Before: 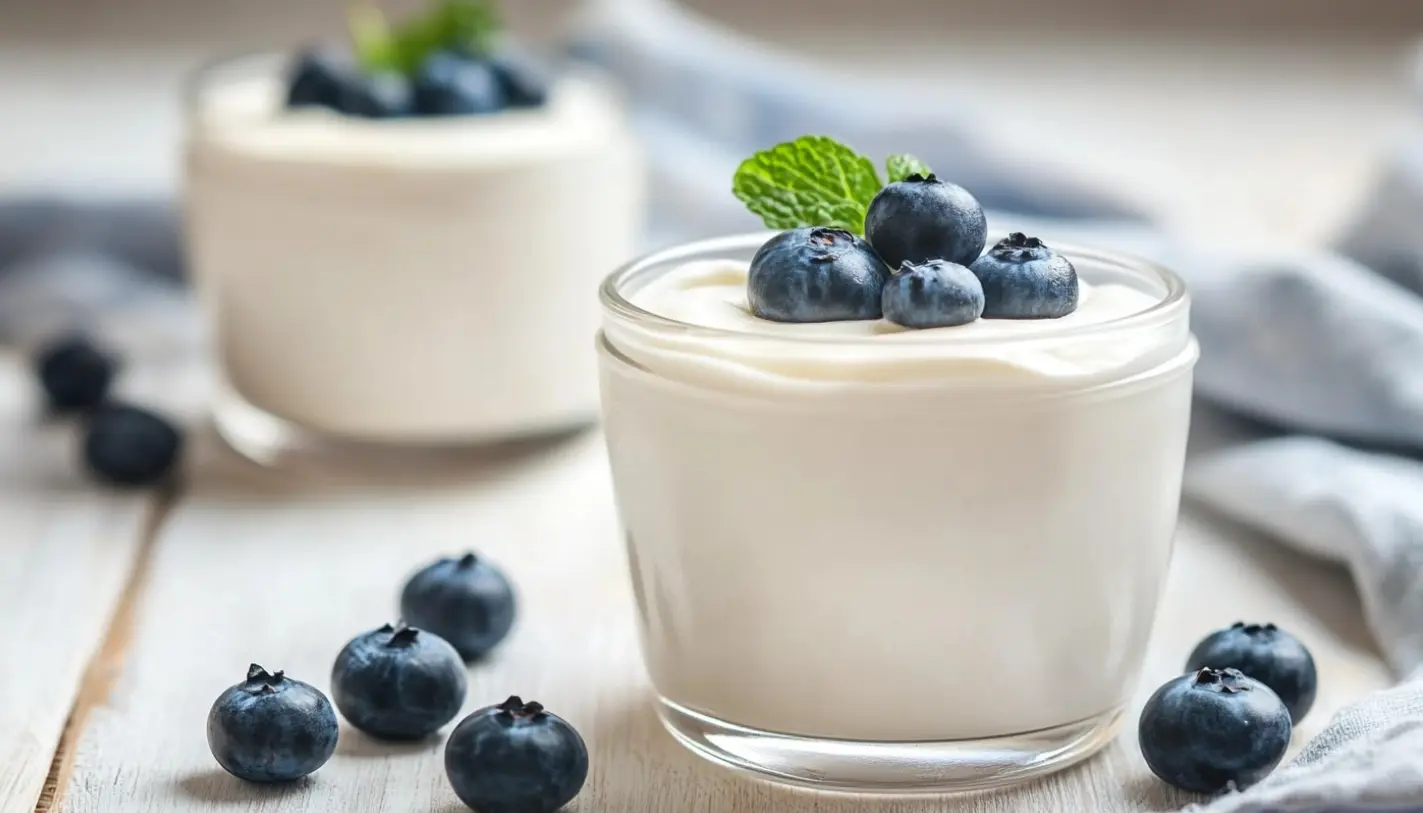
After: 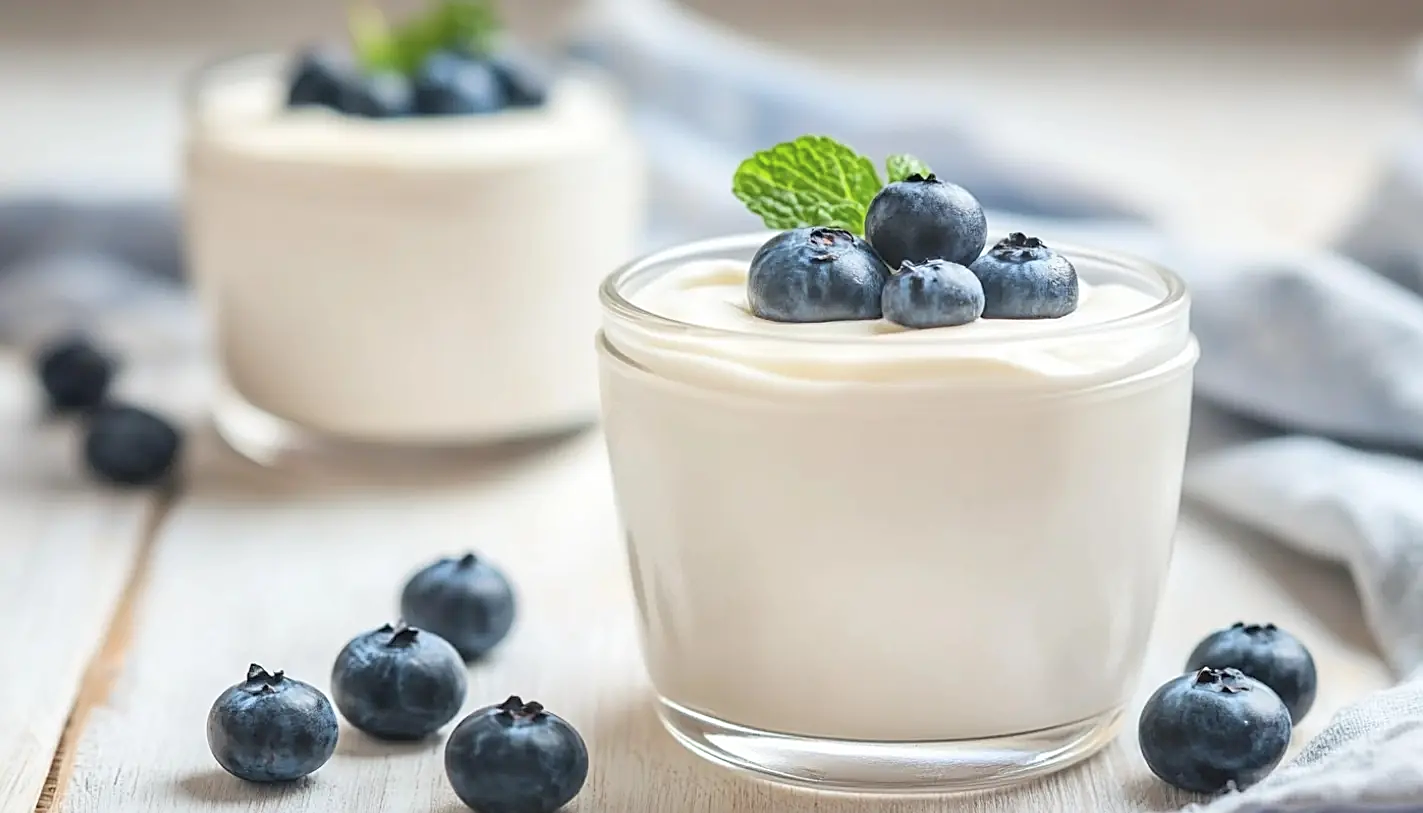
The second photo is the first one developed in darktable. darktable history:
contrast brightness saturation: brightness 0.13
sharpen: on, module defaults
